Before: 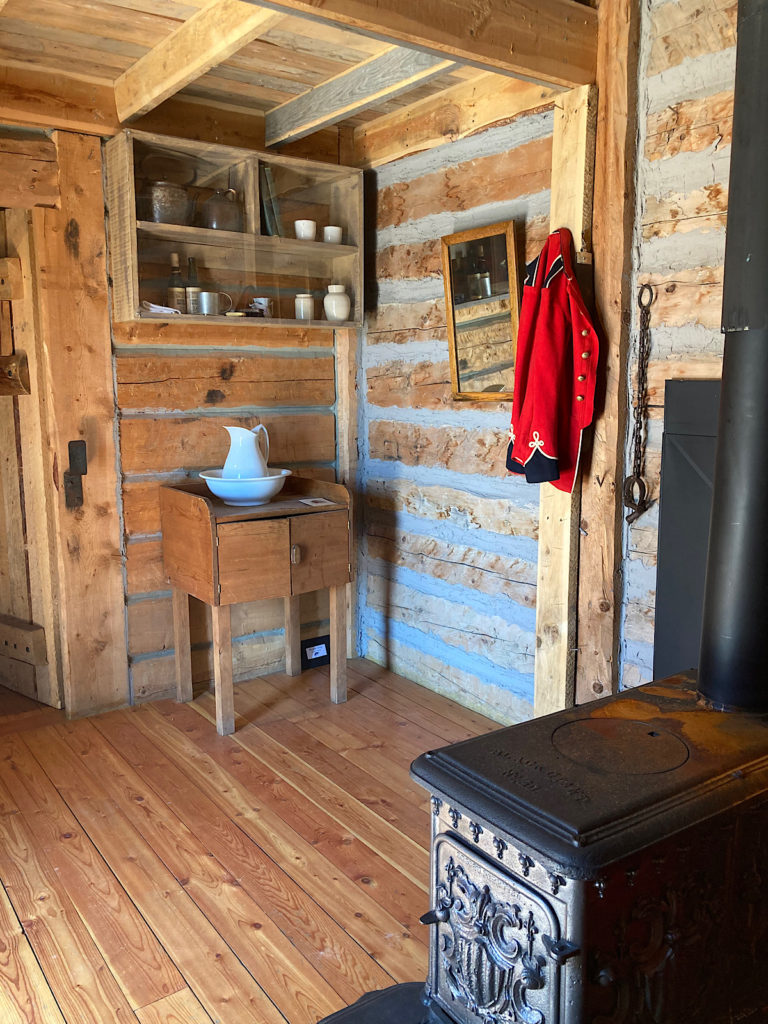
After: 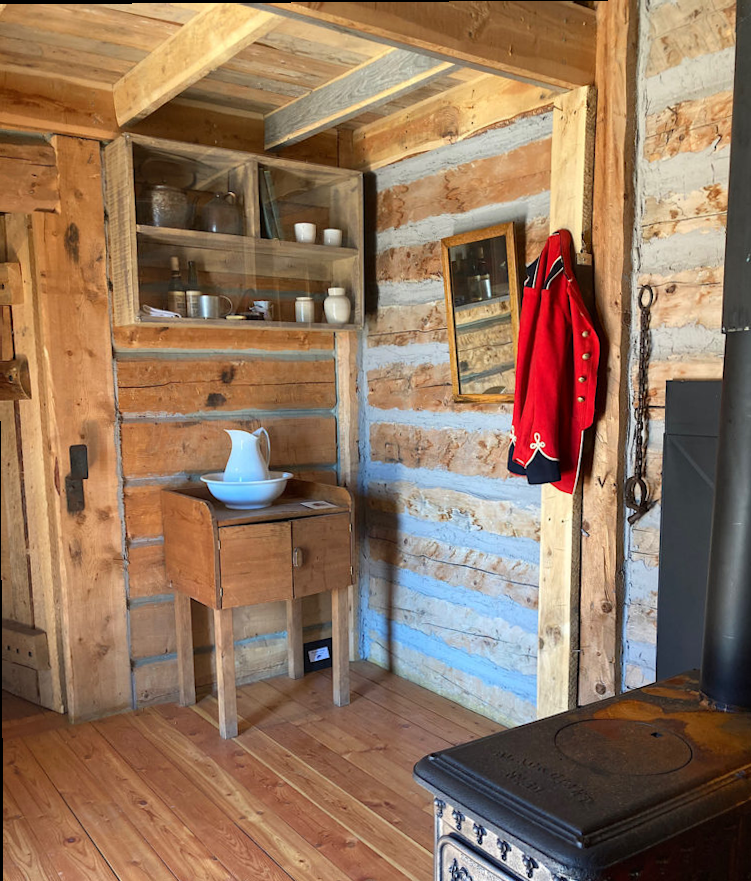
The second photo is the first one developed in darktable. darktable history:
crop and rotate: angle 0.361°, left 0.21%, right 2.72%, bottom 14.348%
